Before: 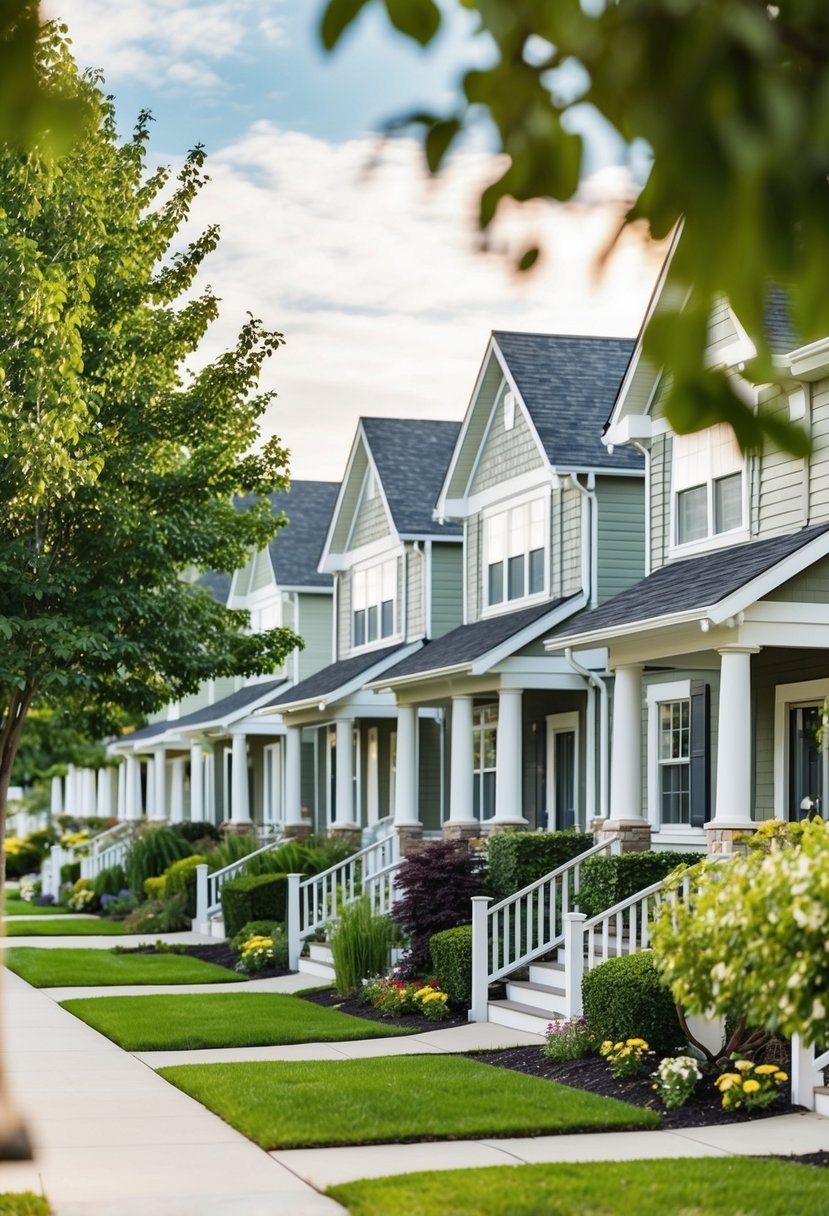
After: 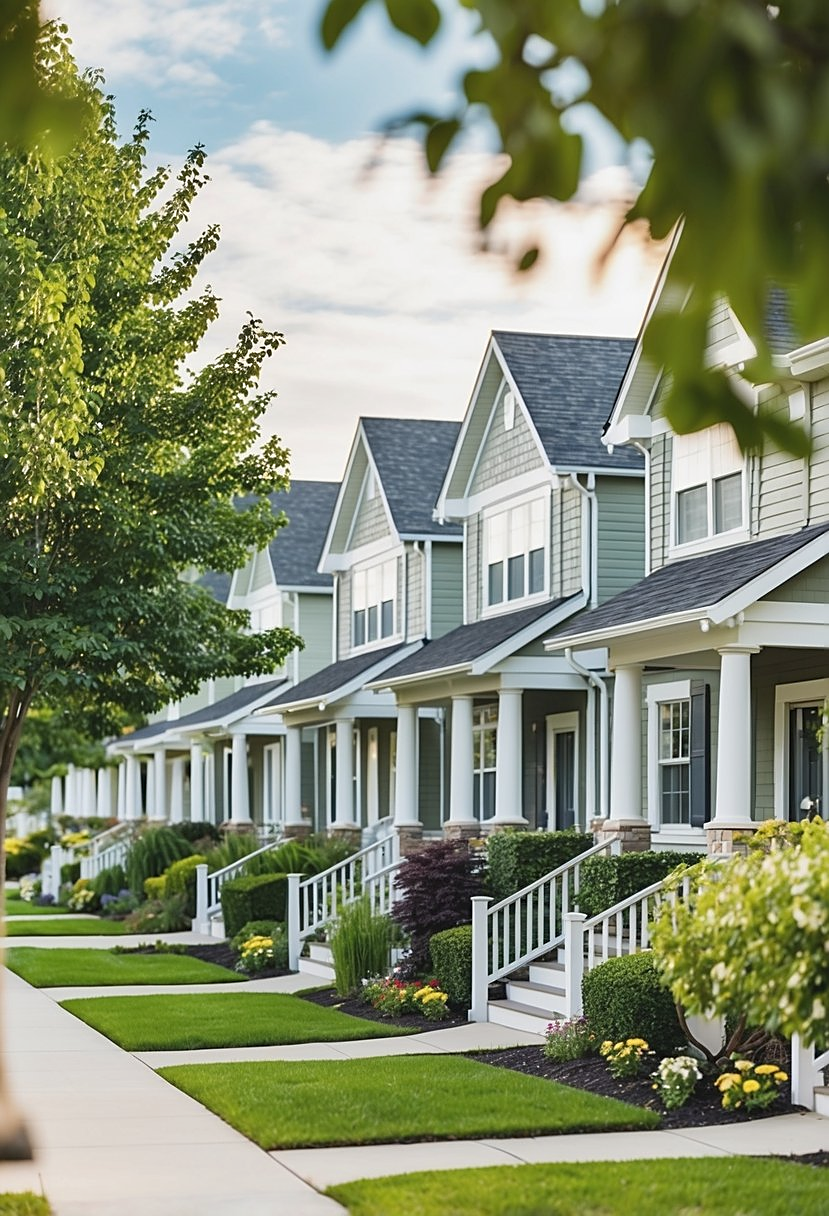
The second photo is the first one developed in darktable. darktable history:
sharpen: on, module defaults
exposure: black level correction -0.062, exposure -0.05 EV
